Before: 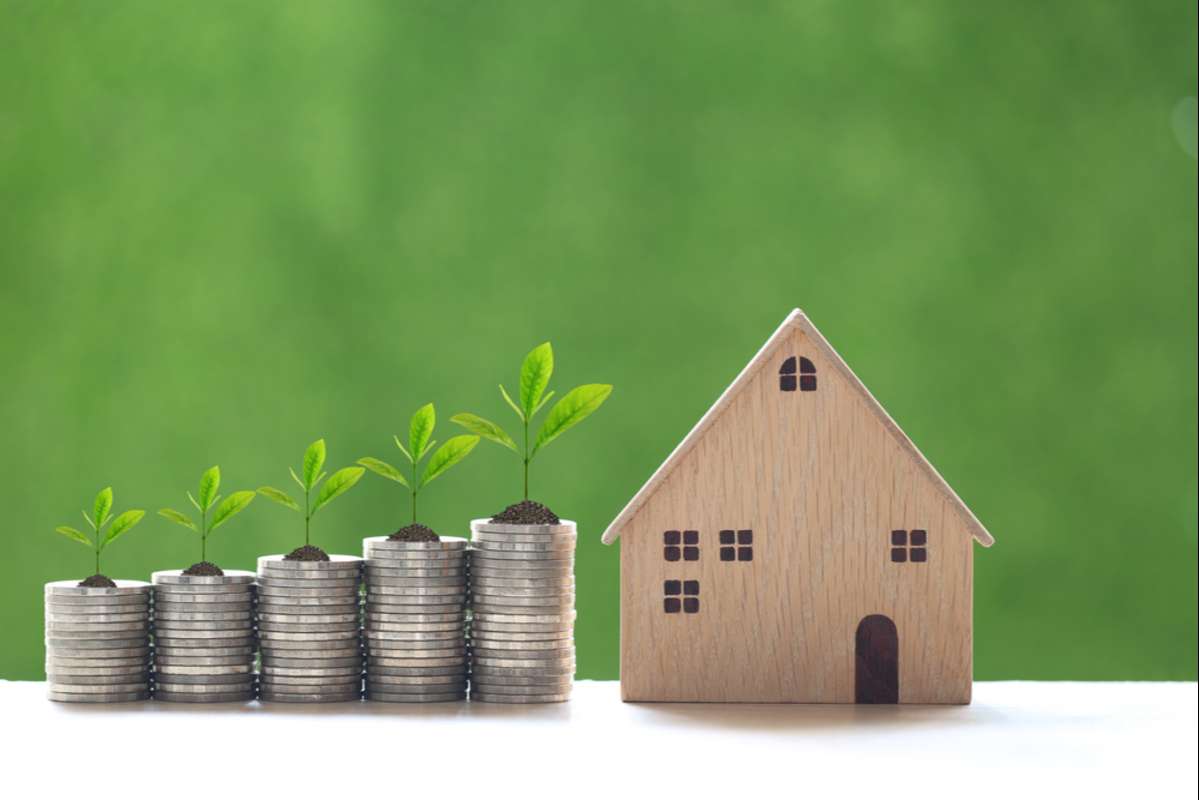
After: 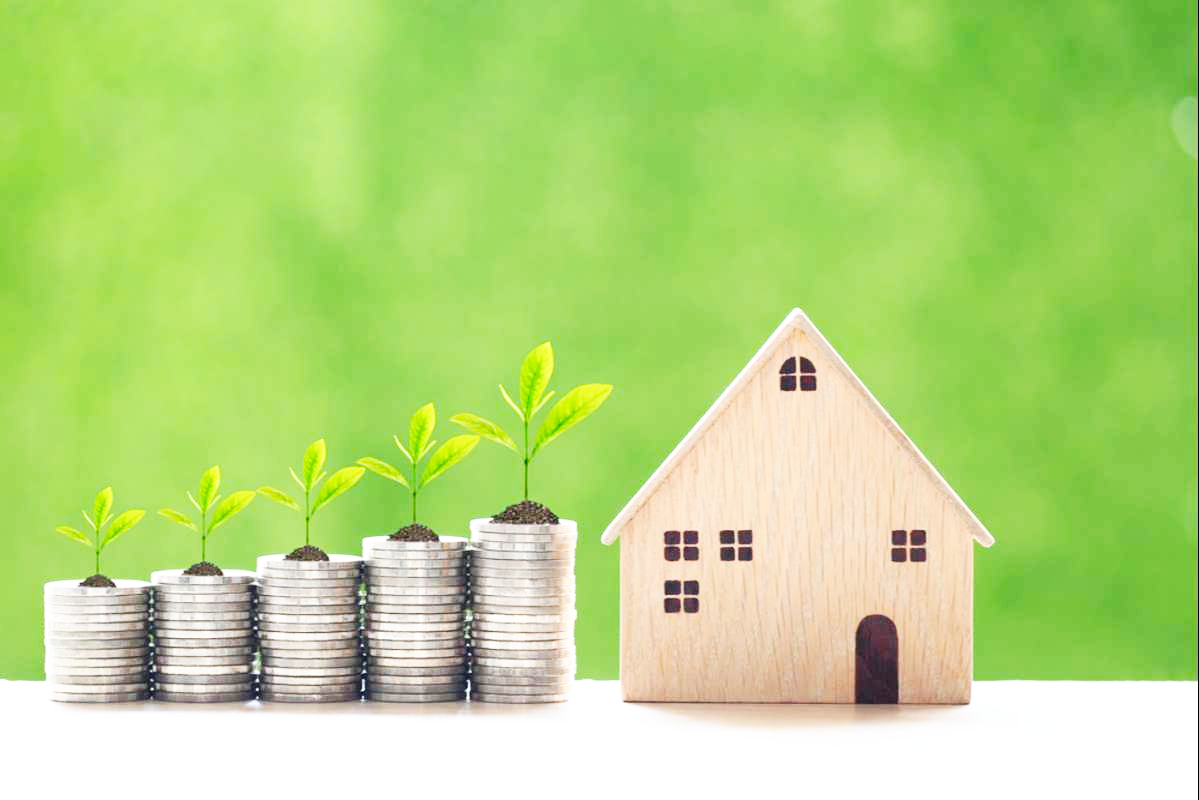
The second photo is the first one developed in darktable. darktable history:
base curve: curves: ch0 [(0, 0) (0.007, 0.004) (0.027, 0.03) (0.046, 0.07) (0.207, 0.54) (0.442, 0.872) (0.673, 0.972) (1, 1)], preserve colors none
tone equalizer: on, module defaults
